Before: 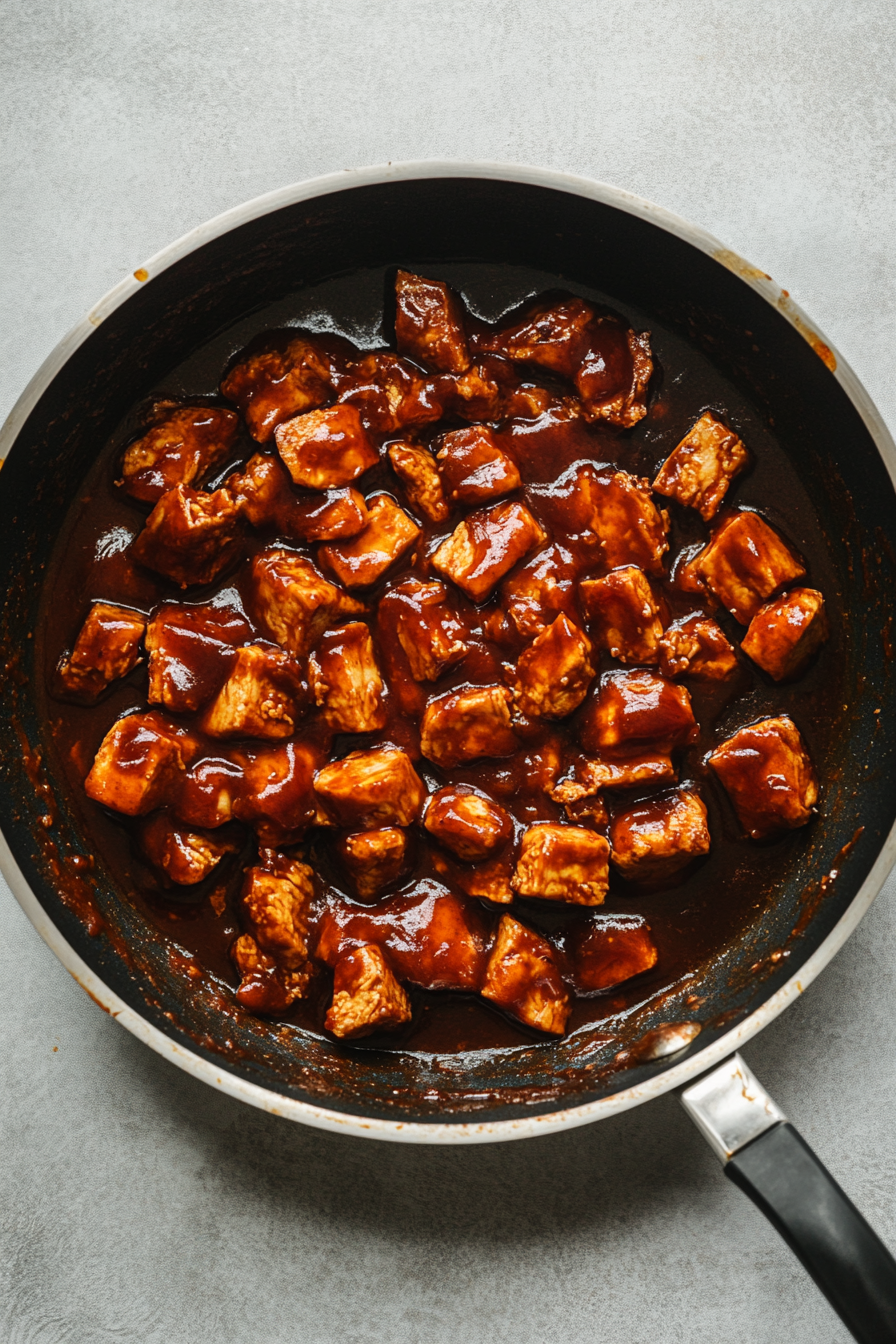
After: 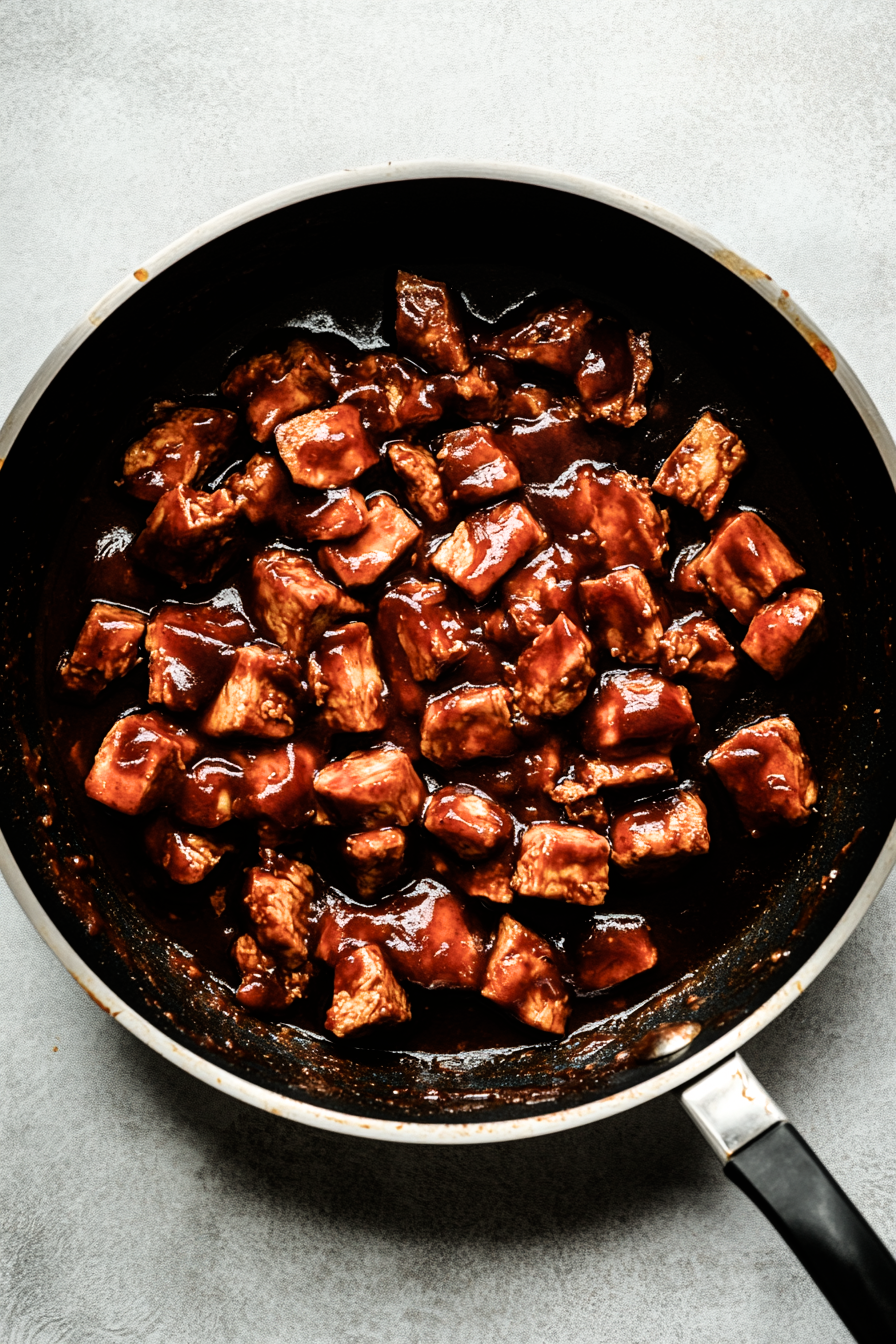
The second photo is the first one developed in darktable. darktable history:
filmic rgb: black relative exposure -6.47 EV, white relative exposure 2.42 EV, target white luminance 99.92%, hardness 5.27, latitude 0.793%, contrast 1.438, highlights saturation mix 1.93%, color science v6 (2022)
